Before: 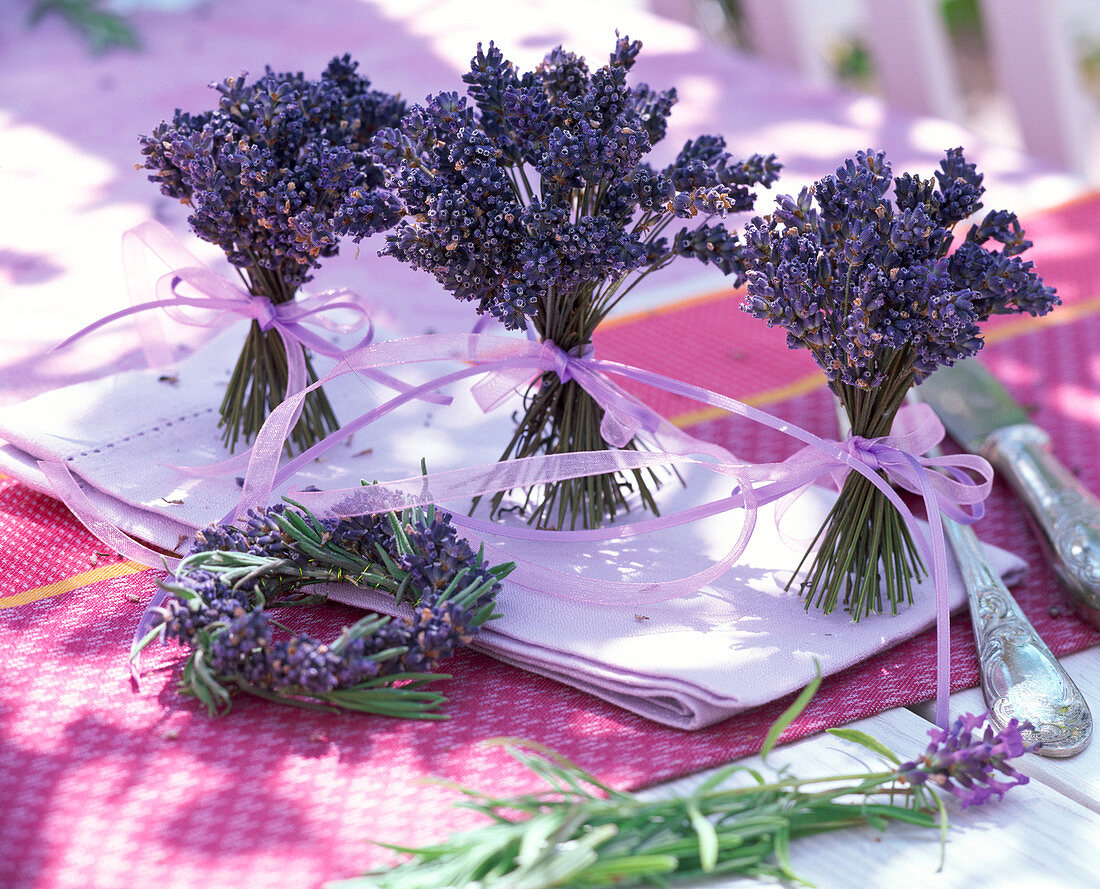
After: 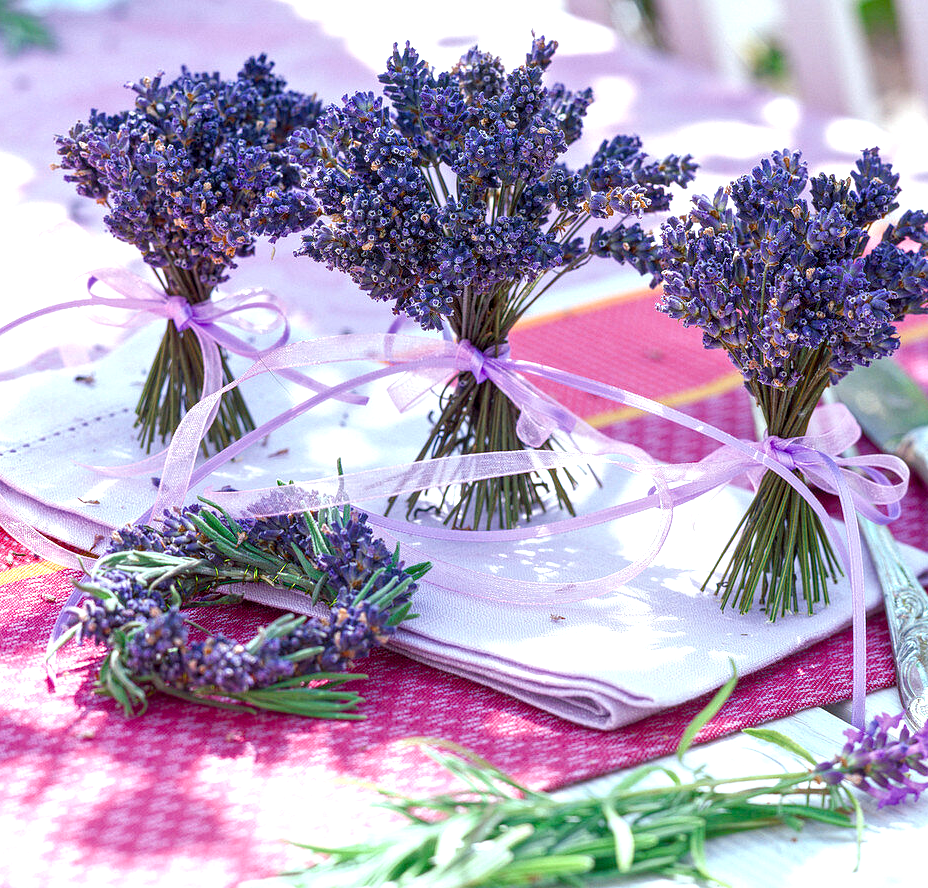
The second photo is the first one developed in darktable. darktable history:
exposure: exposure 0.56 EV, compensate highlight preservation false
color correction: highlights a* -8.49, highlights b* 3.73
local contrast: on, module defaults
color balance rgb: perceptual saturation grading › global saturation 25.762%, perceptual saturation grading › highlights -50.609%, perceptual saturation grading › shadows 31.214%, global vibrance 20%
crop: left 7.726%, right 7.853%
